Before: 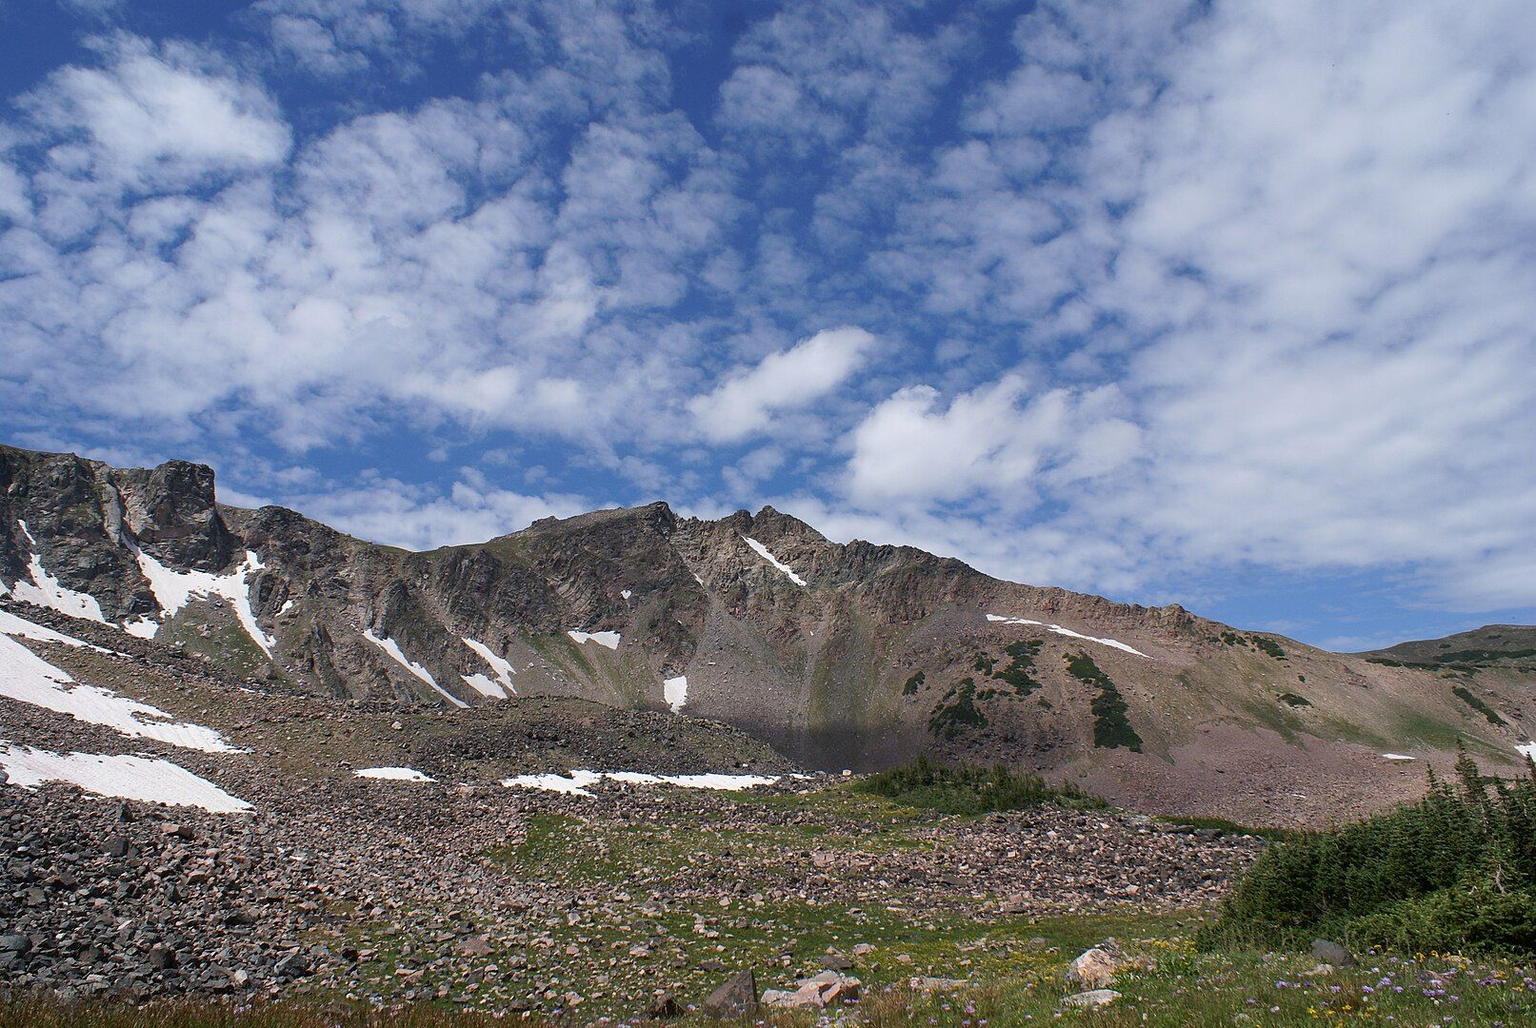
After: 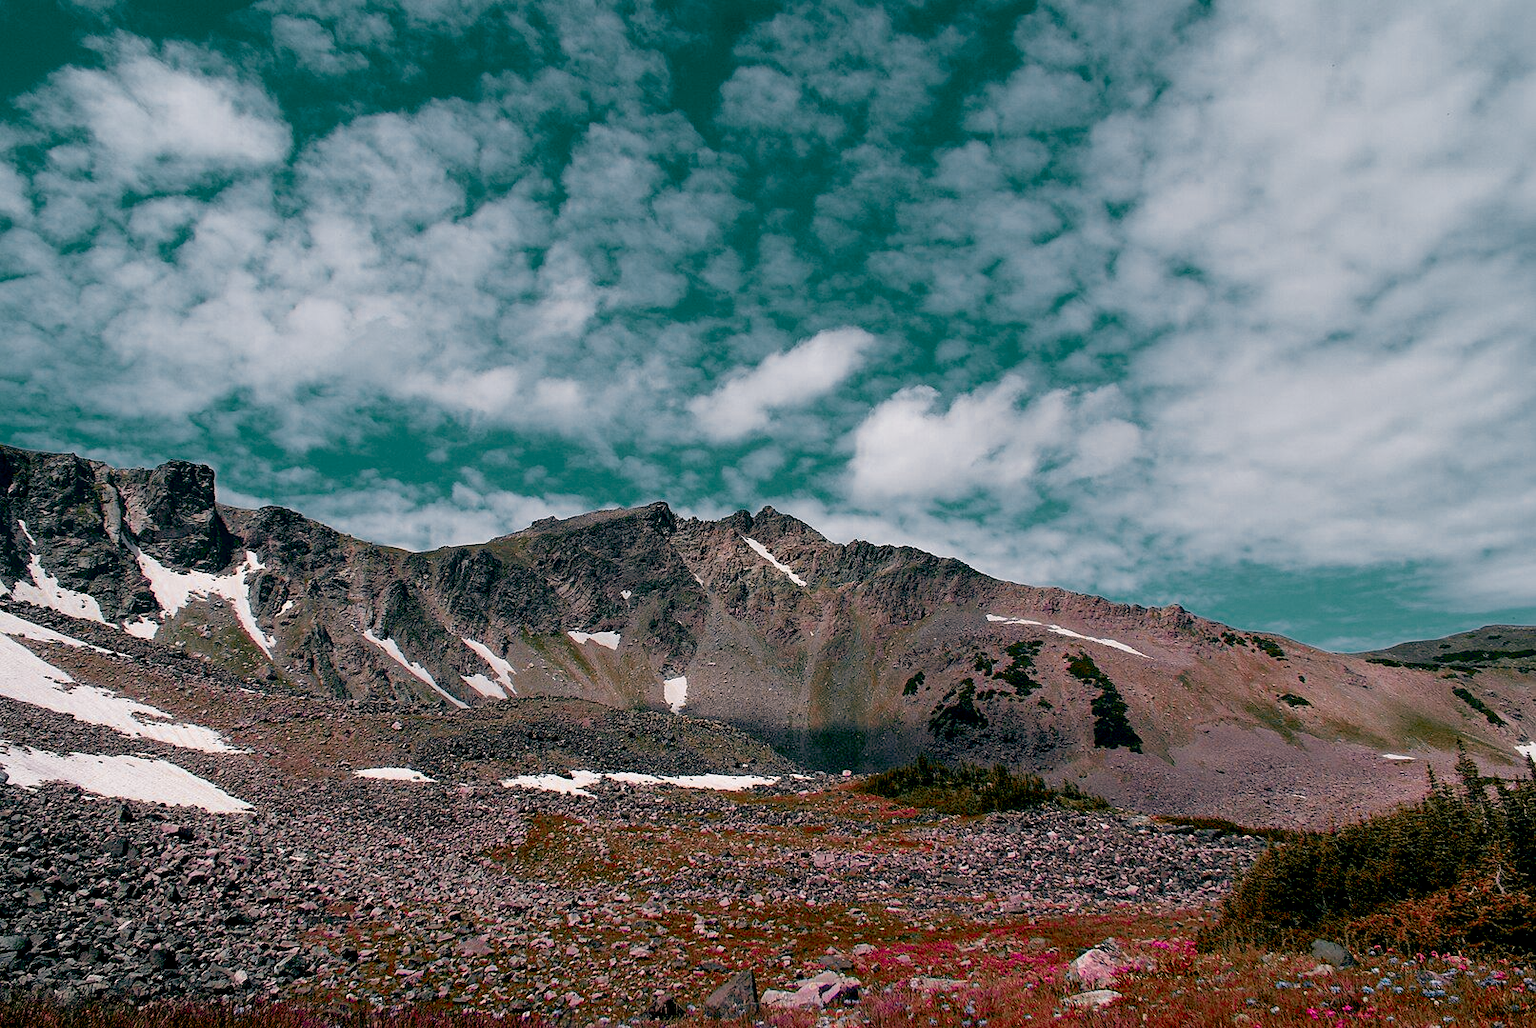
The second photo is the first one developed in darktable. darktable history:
color zones: curves: ch0 [(0.826, 0.353)]; ch1 [(0.242, 0.647) (0.889, 0.342)]; ch2 [(0.246, 0.089) (0.969, 0.068)]
white balance: emerald 1
color balance: lift [0.975, 0.993, 1, 1.015], gamma [1.1, 1, 1, 0.945], gain [1, 1.04, 1, 0.95]
exposure: black level correction 0.005, exposure 0.014 EV, compensate highlight preservation false
